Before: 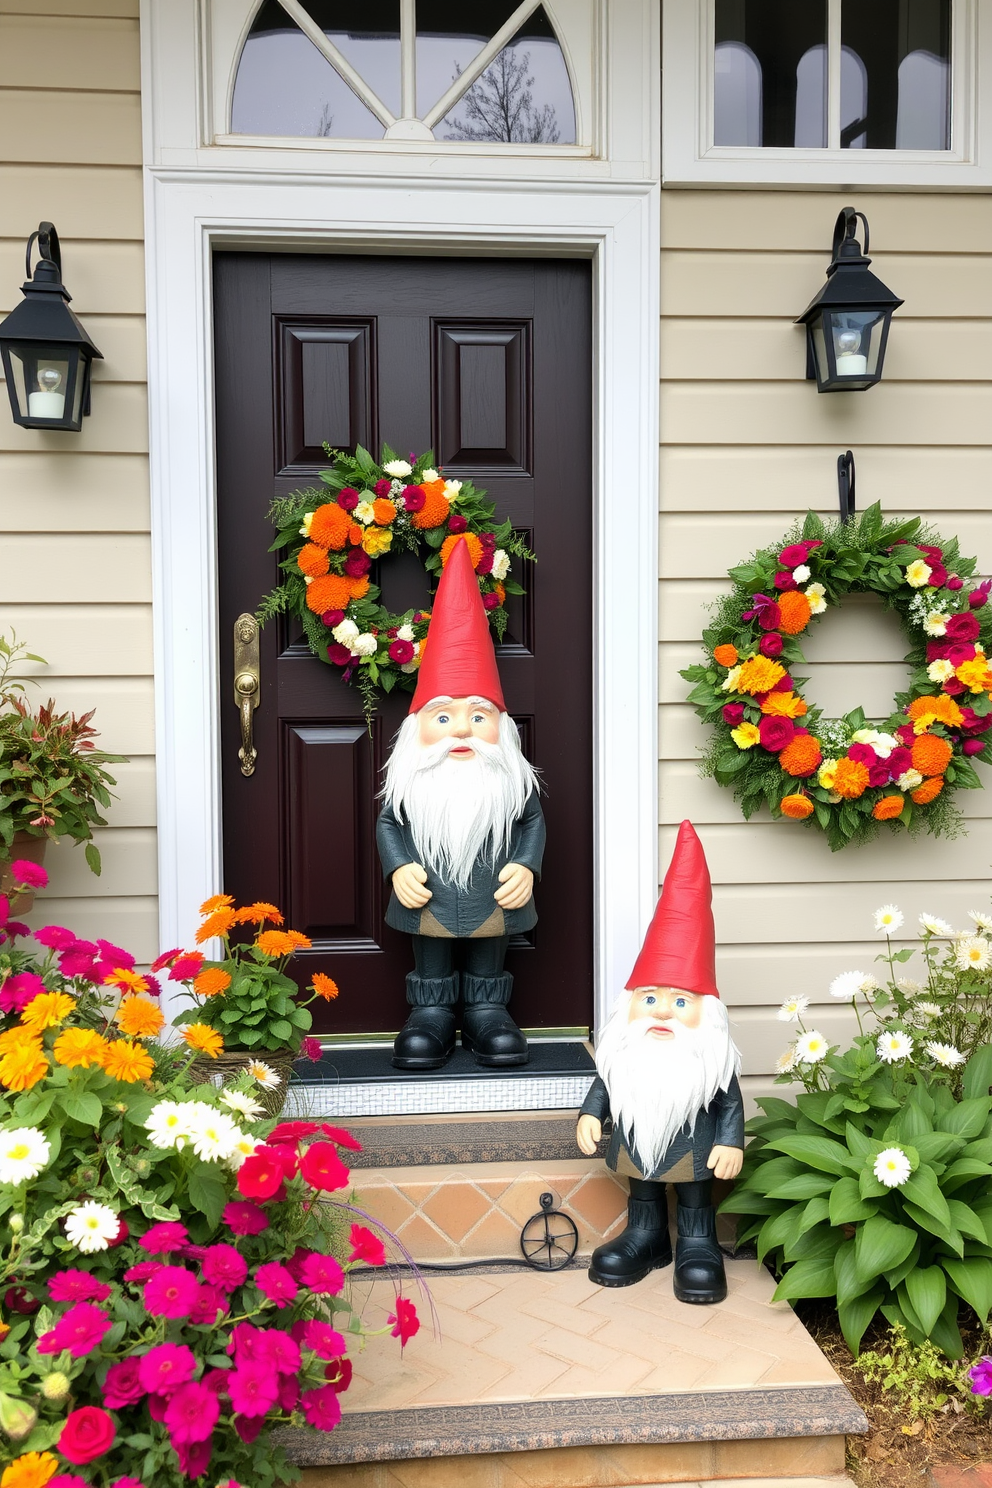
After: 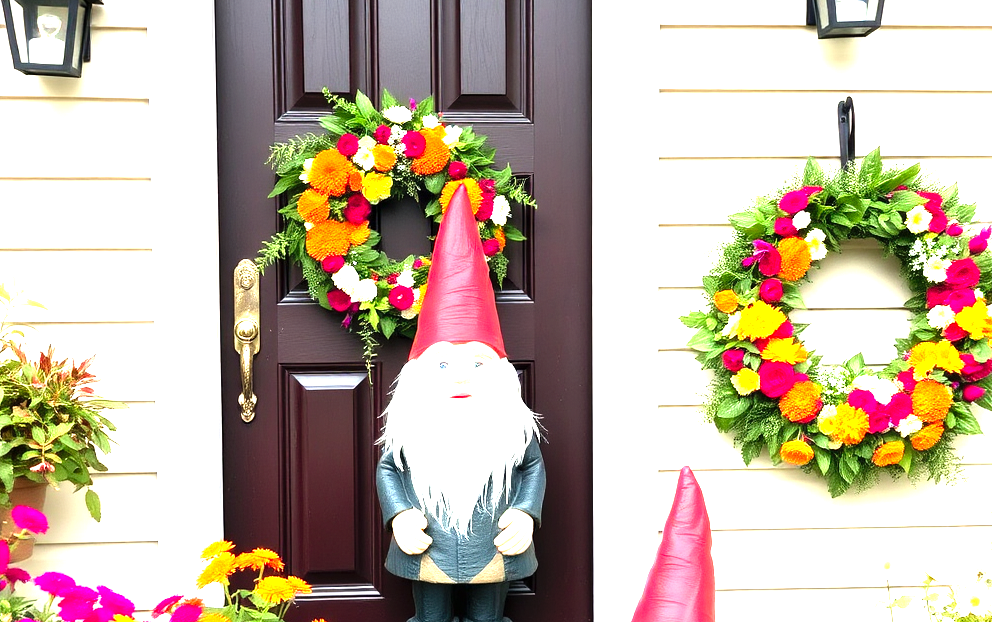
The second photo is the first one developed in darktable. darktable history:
levels: levels [0, 0.281, 0.562]
crop and rotate: top 23.84%, bottom 34.294%
